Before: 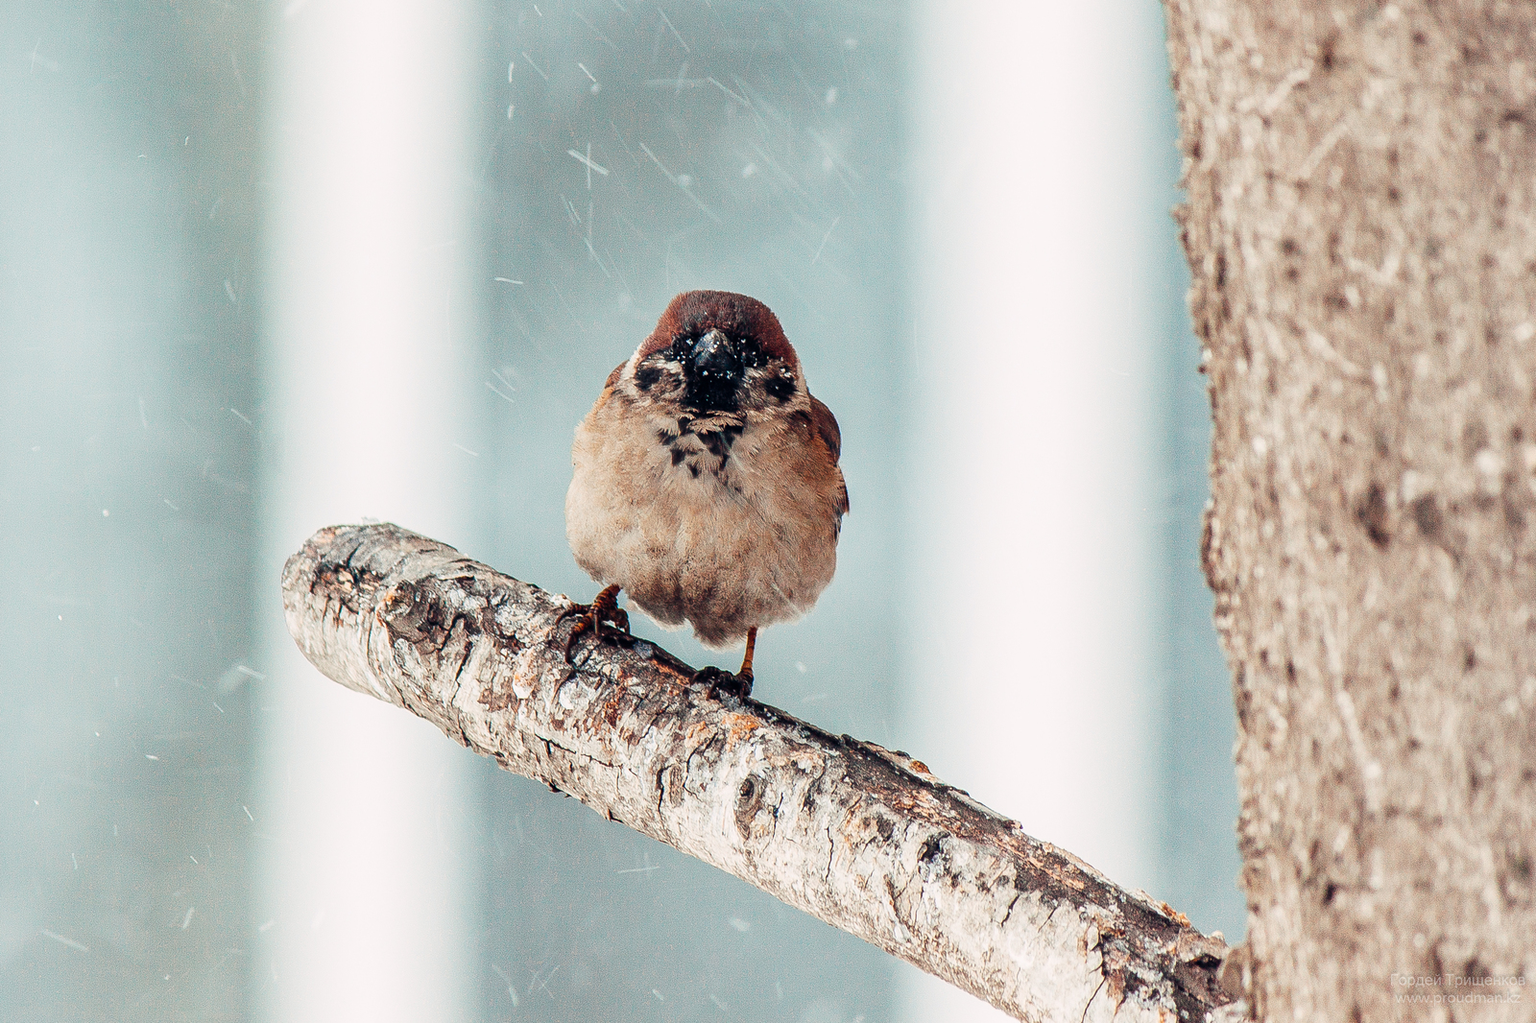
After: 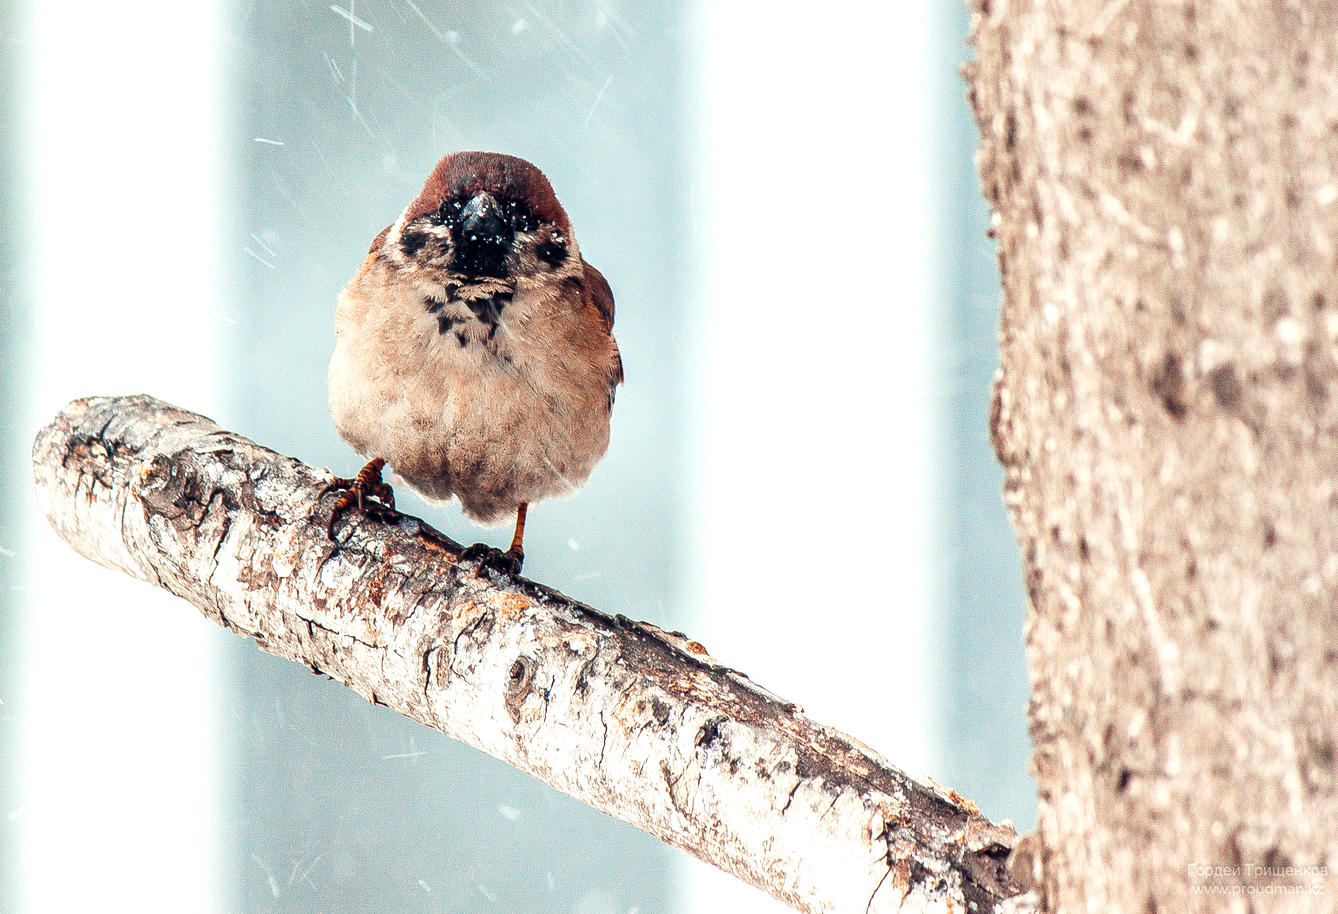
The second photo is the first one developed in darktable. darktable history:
crop: left 16.315%, top 14.246%
exposure: black level correction 0.001, exposure 0.5 EV, compensate exposure bias true, compensate highlight preservation false
